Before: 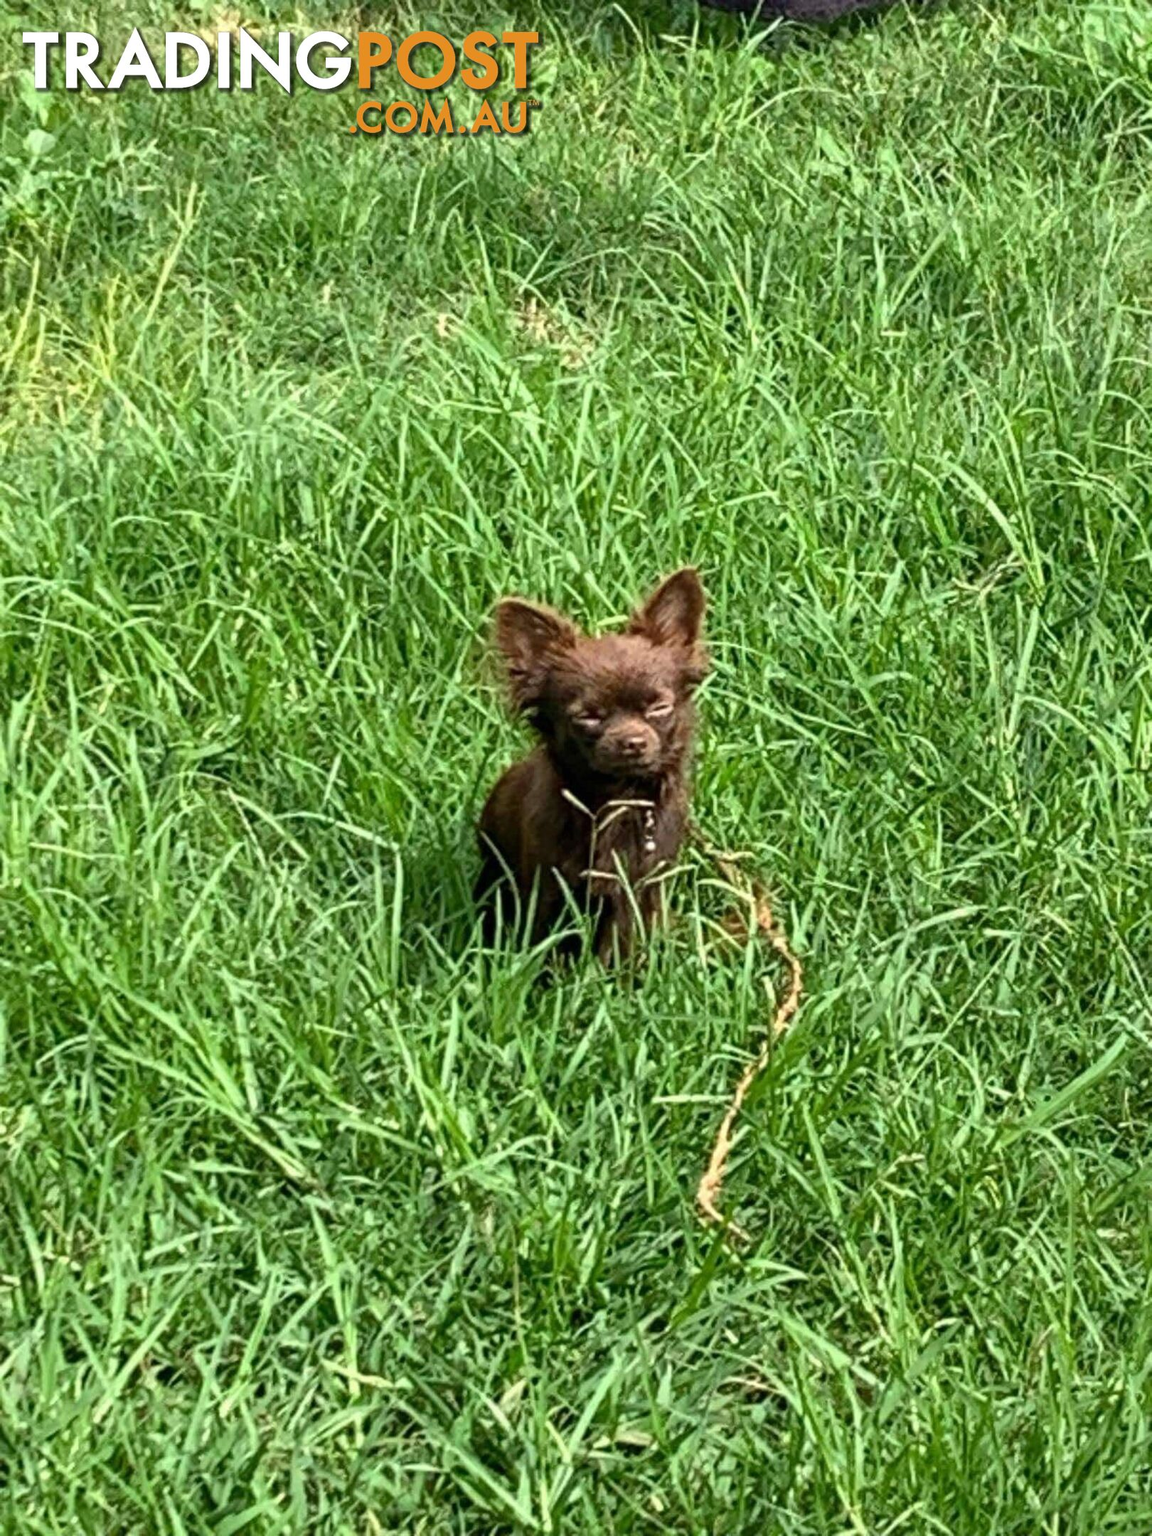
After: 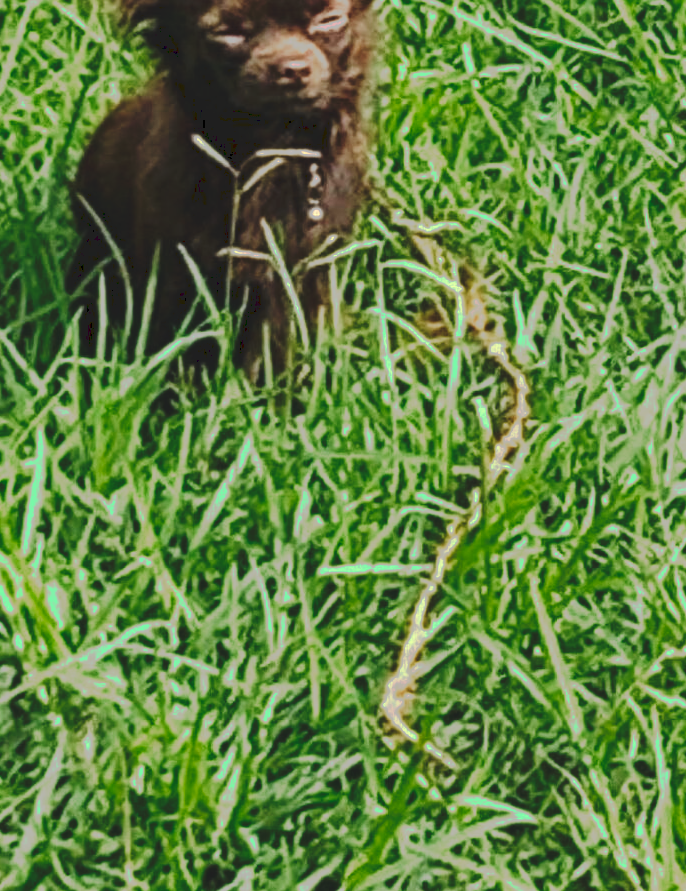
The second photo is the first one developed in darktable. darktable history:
tone curve: curves: ch0 [(0, 0) (0.003, 0.118) (0.011, 0.118) (0.025, 0.122) (0.044, 0.131) (0.069, 0.142) (0.1, 0.155) (0.136, 0.168) (0.177, 0.183) (0.224, 0.216) (0.277, 0.265) (0.335, 0.337) (0.399, 0.415) (0.468, 0.506) (0.543, 0.586) (0.623, 0.665) (0.709, 0.716) (0.801, 0.737) (0.898, 0.744) (1, 1)], preserve colors none
crop: left 36.993%, top 45.208%, right 20.605%, bottom 13.508%
